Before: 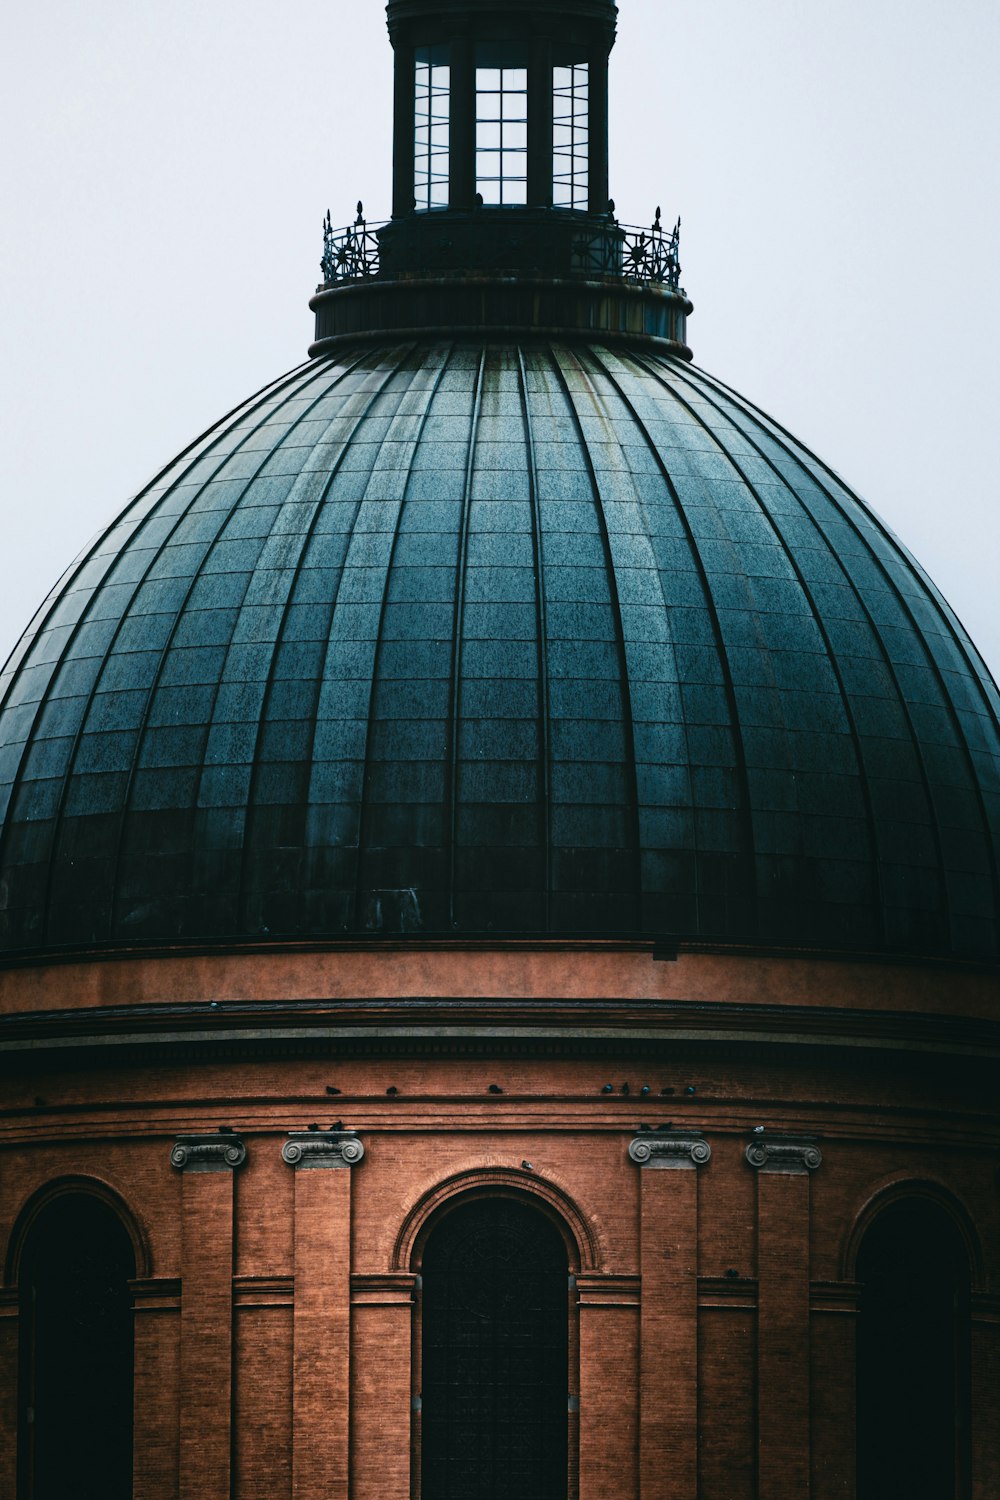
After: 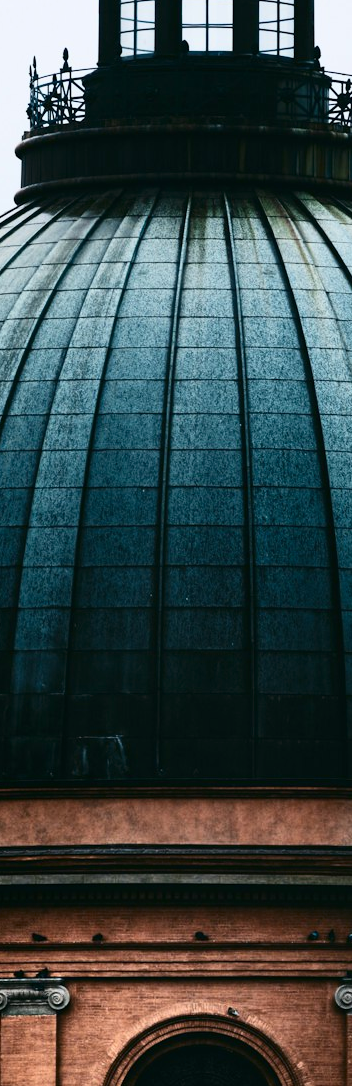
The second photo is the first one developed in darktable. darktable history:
crop and rotate: left 29.476%, top 10.214%, right 35.32%, bottom 17.333%
contrast brightness saturation: contrast 0.22
